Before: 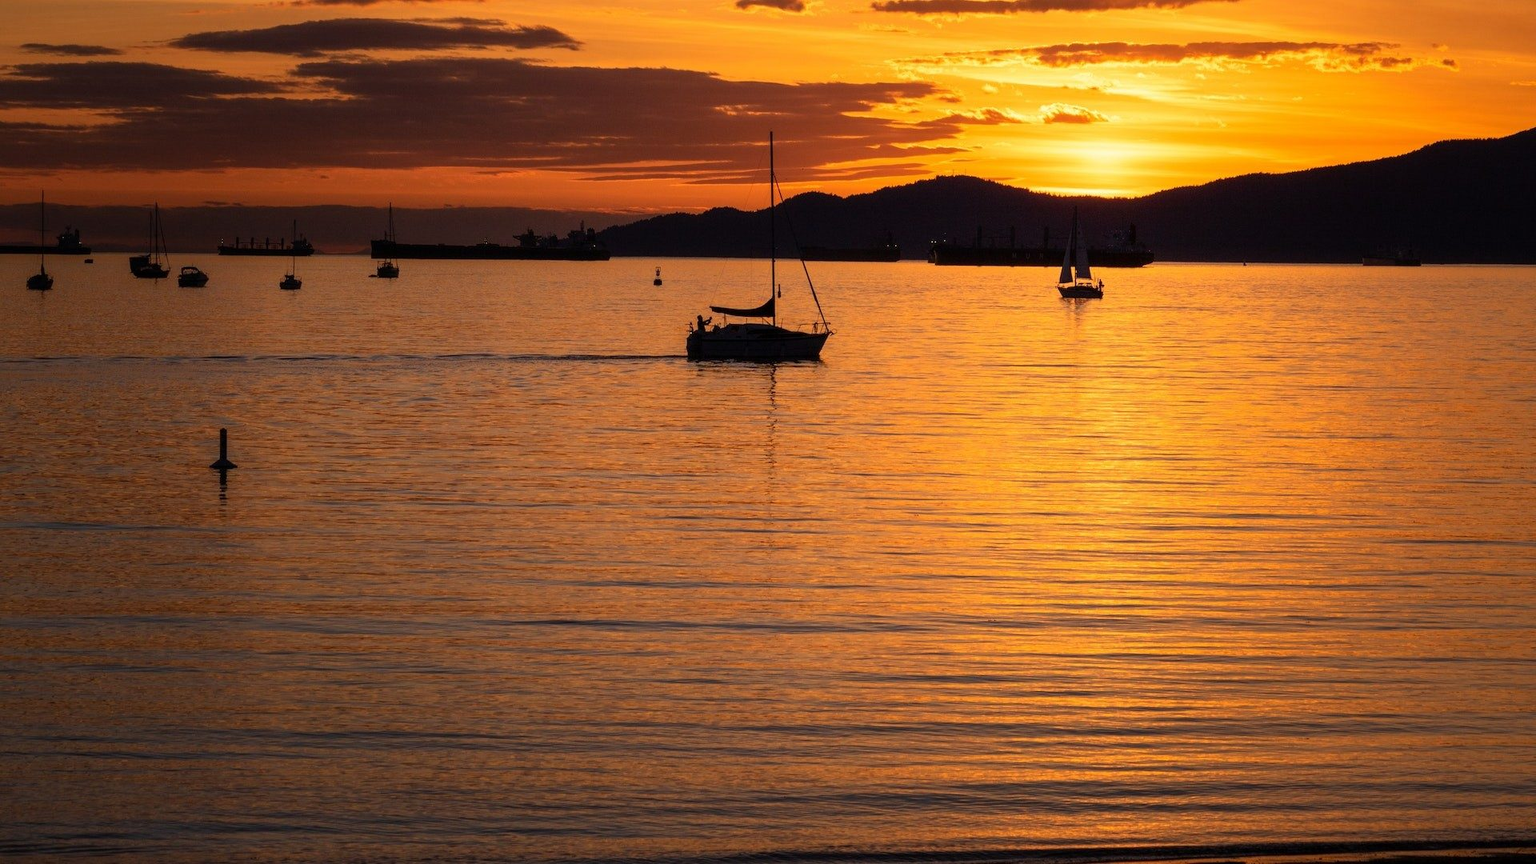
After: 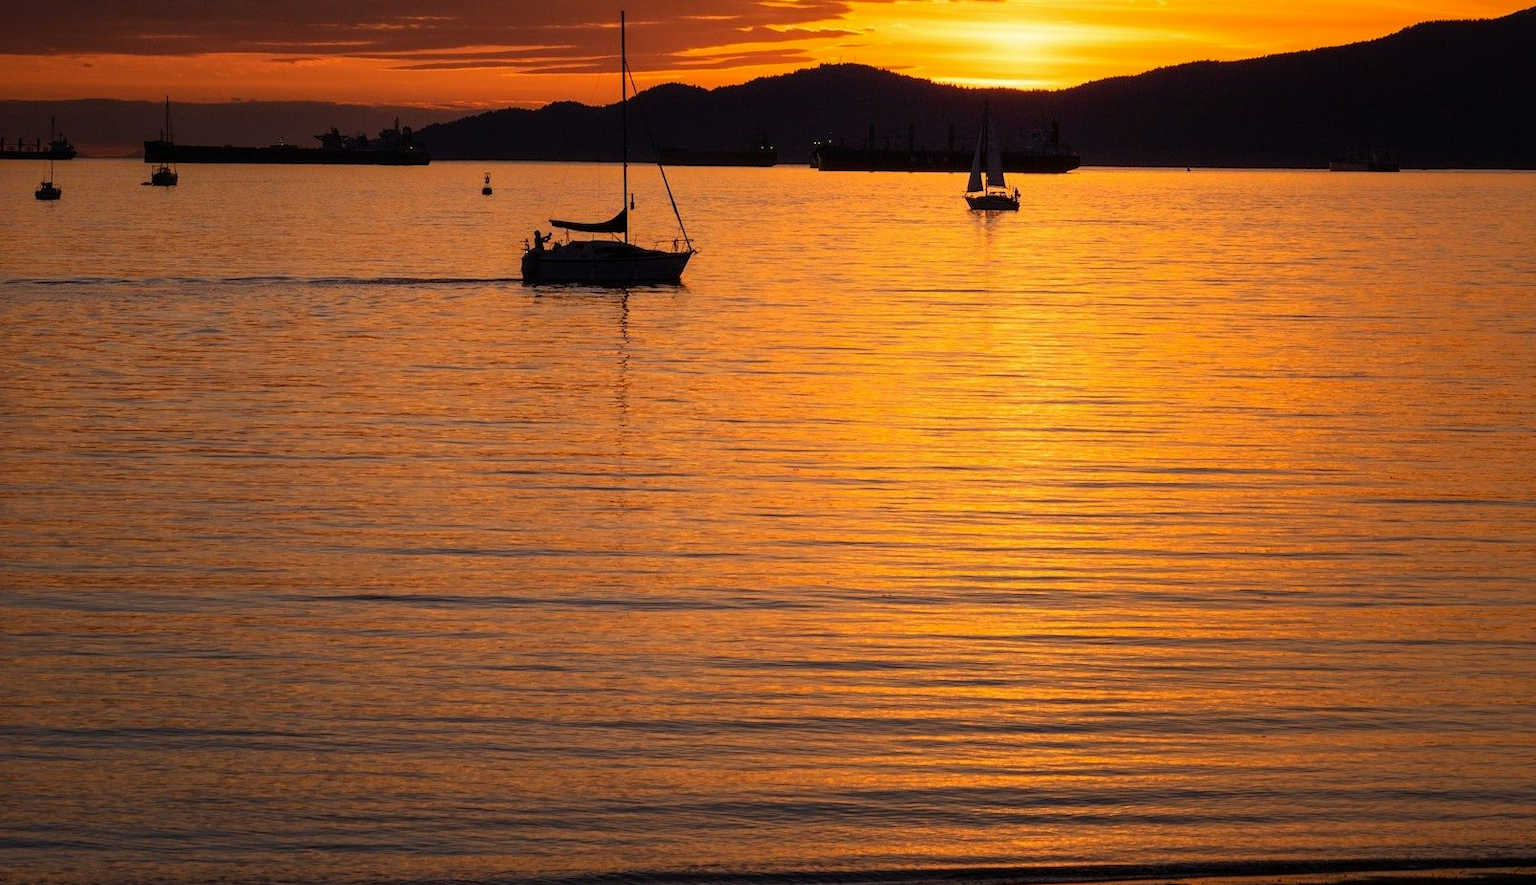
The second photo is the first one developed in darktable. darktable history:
vibrance: vibrance 15%
crop: left 16.315%, top 14.246%
